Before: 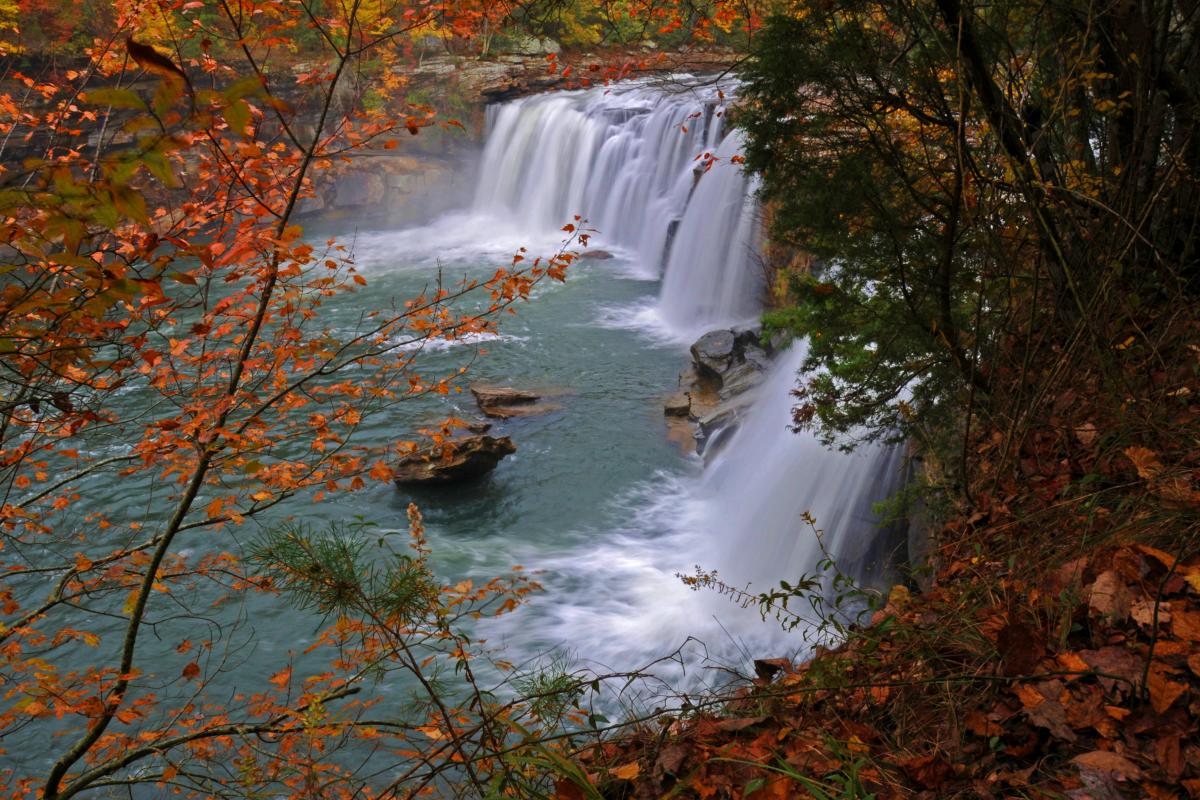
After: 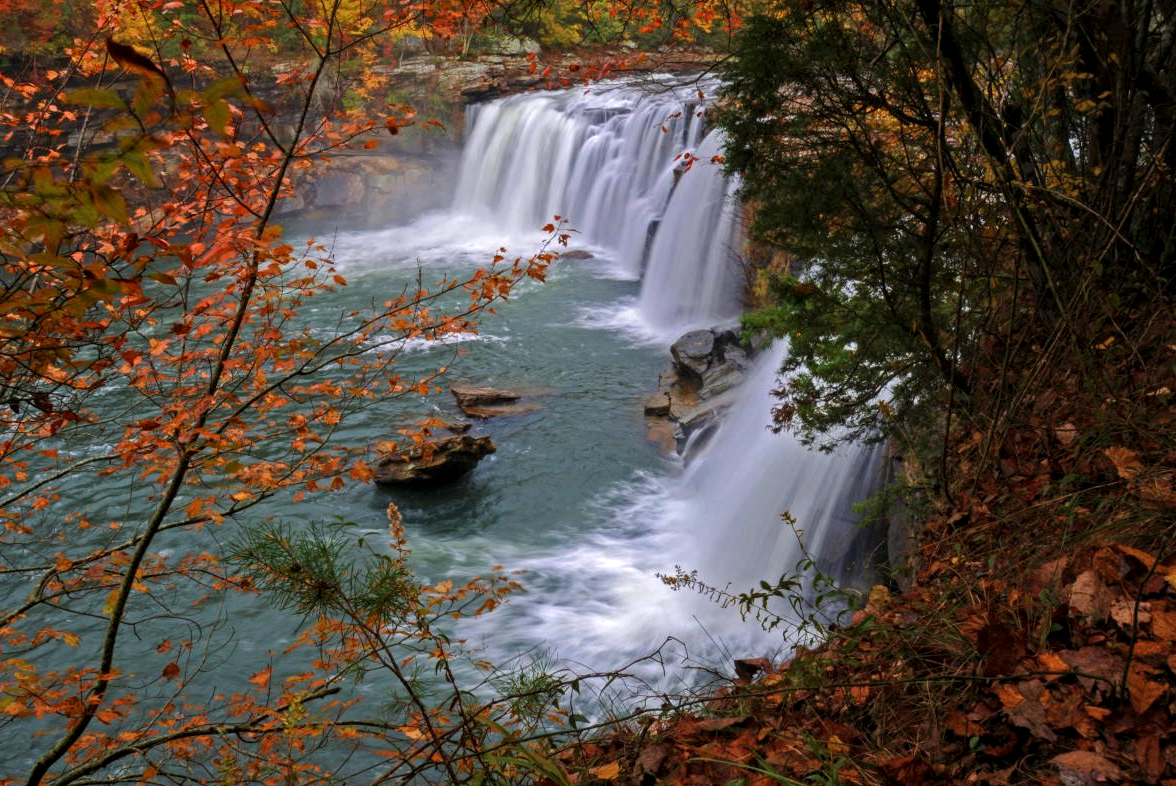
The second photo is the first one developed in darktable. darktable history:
crop: left 1.704%, right 0.27%, bottom 1.666%
local contrast: on, module defaults
